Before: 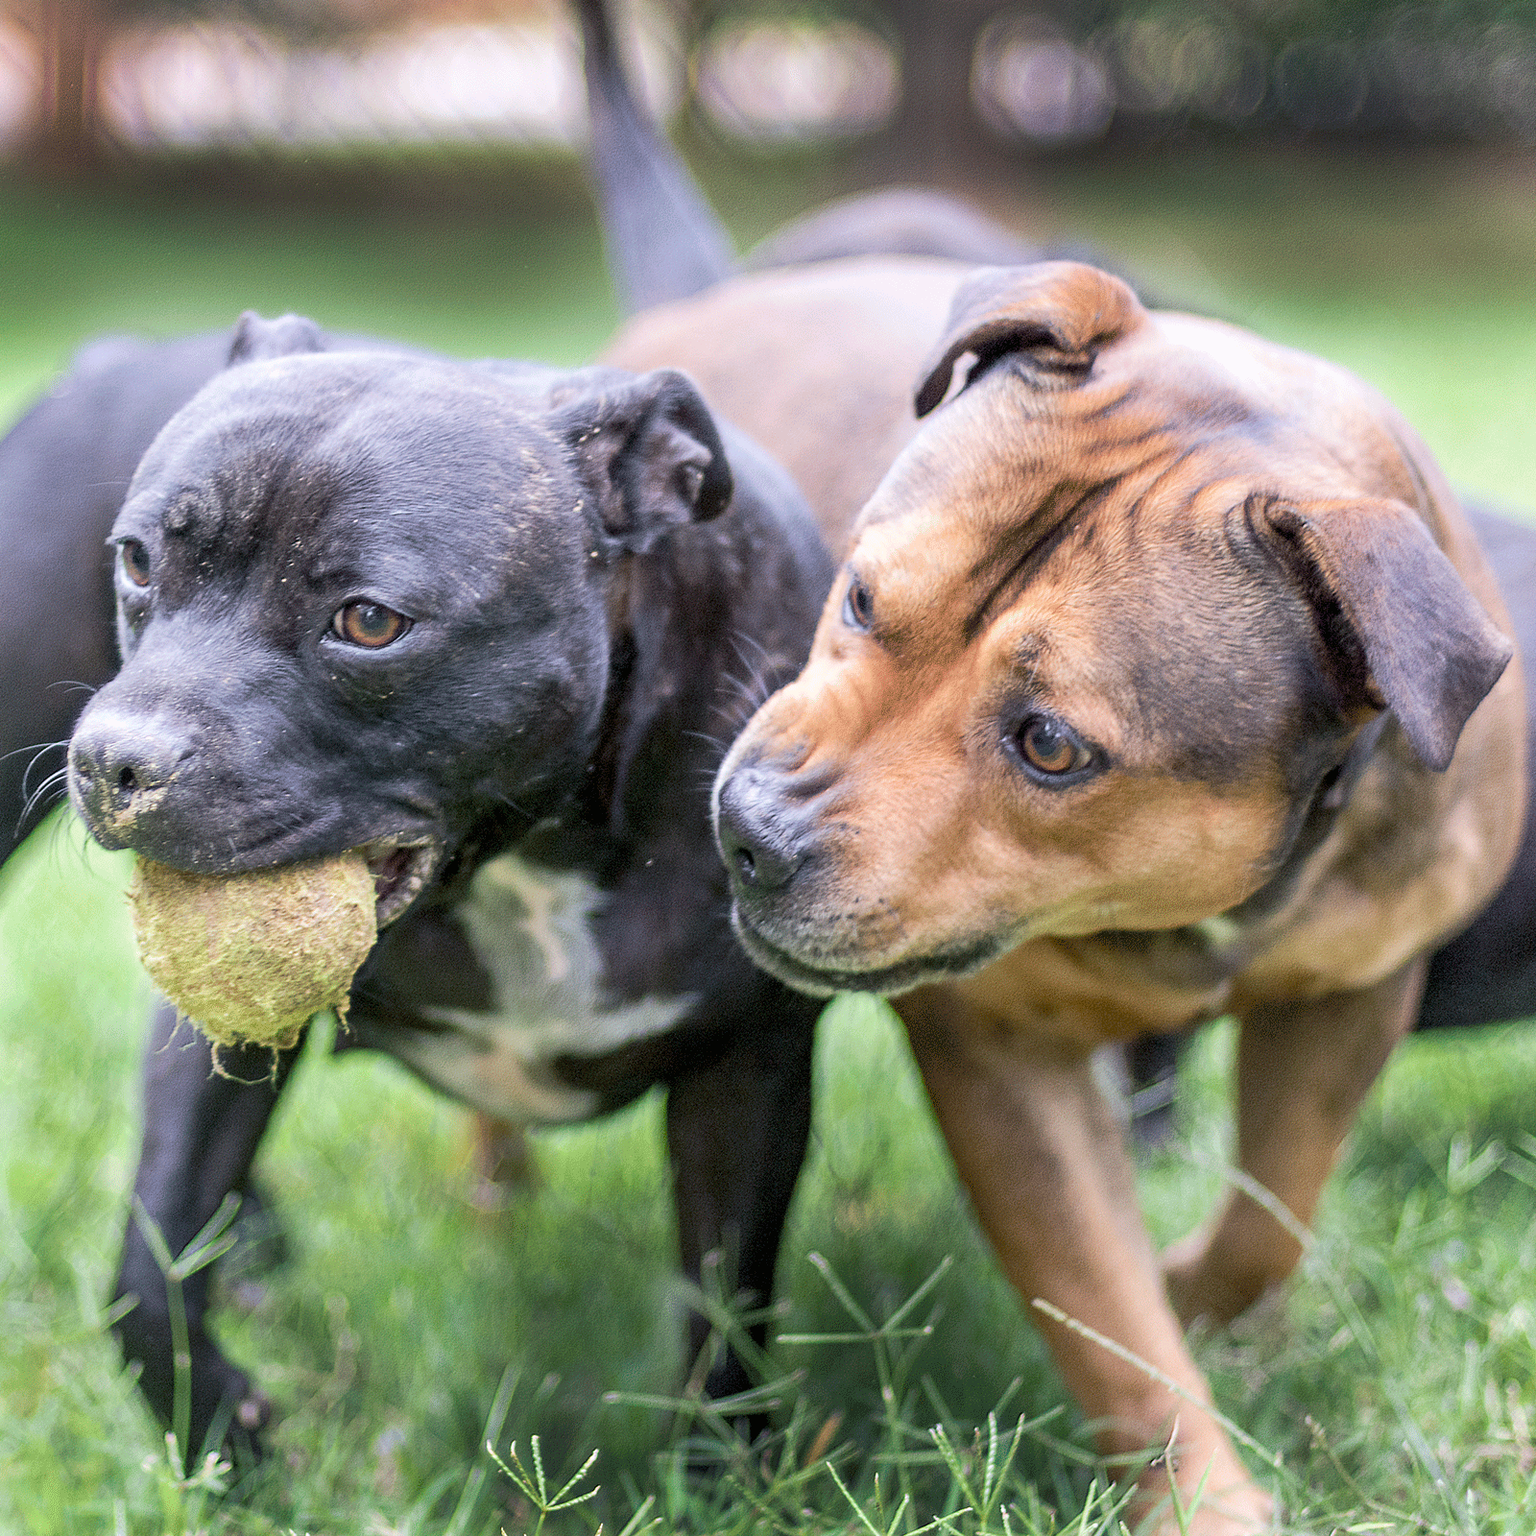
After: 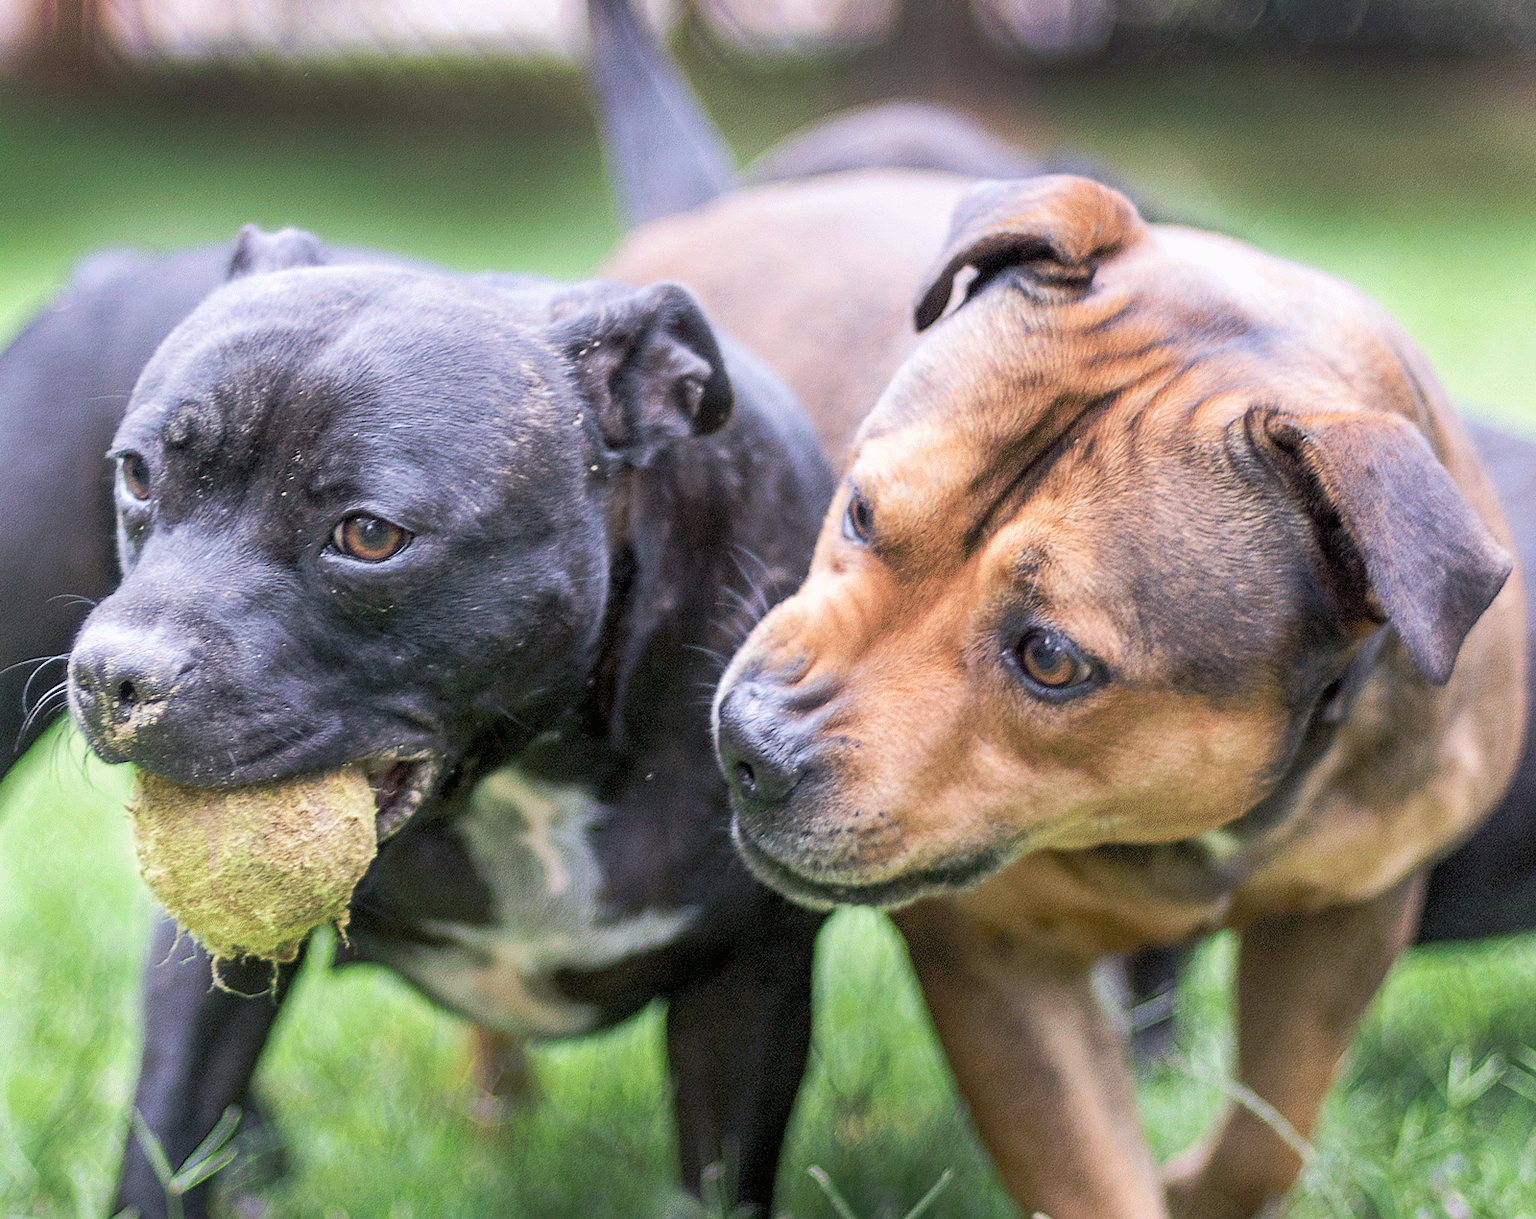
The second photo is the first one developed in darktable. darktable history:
crop and rotate: top 5.667%, bottom 14.937%
tone curve: curves: ch0 [(0, 0) (0.003, 0.003) (0.011, 0.015) (0.025, 0.031) (0.044, 0.056) (0.069, 0.083) (0.1, 0.113) (0.136, 0.145) (0.177, 0.184) (0.224, 0.225) (0.277, 0.275) (0.335, 0.327) (0.399, 0.385) (0.468, 0.447) (0.543, 0.528) (0.623, 0.611) (0.709, 0.703) (0.801, 0.802) (0.898, 0.902) (1, 1)], preserve colors none
